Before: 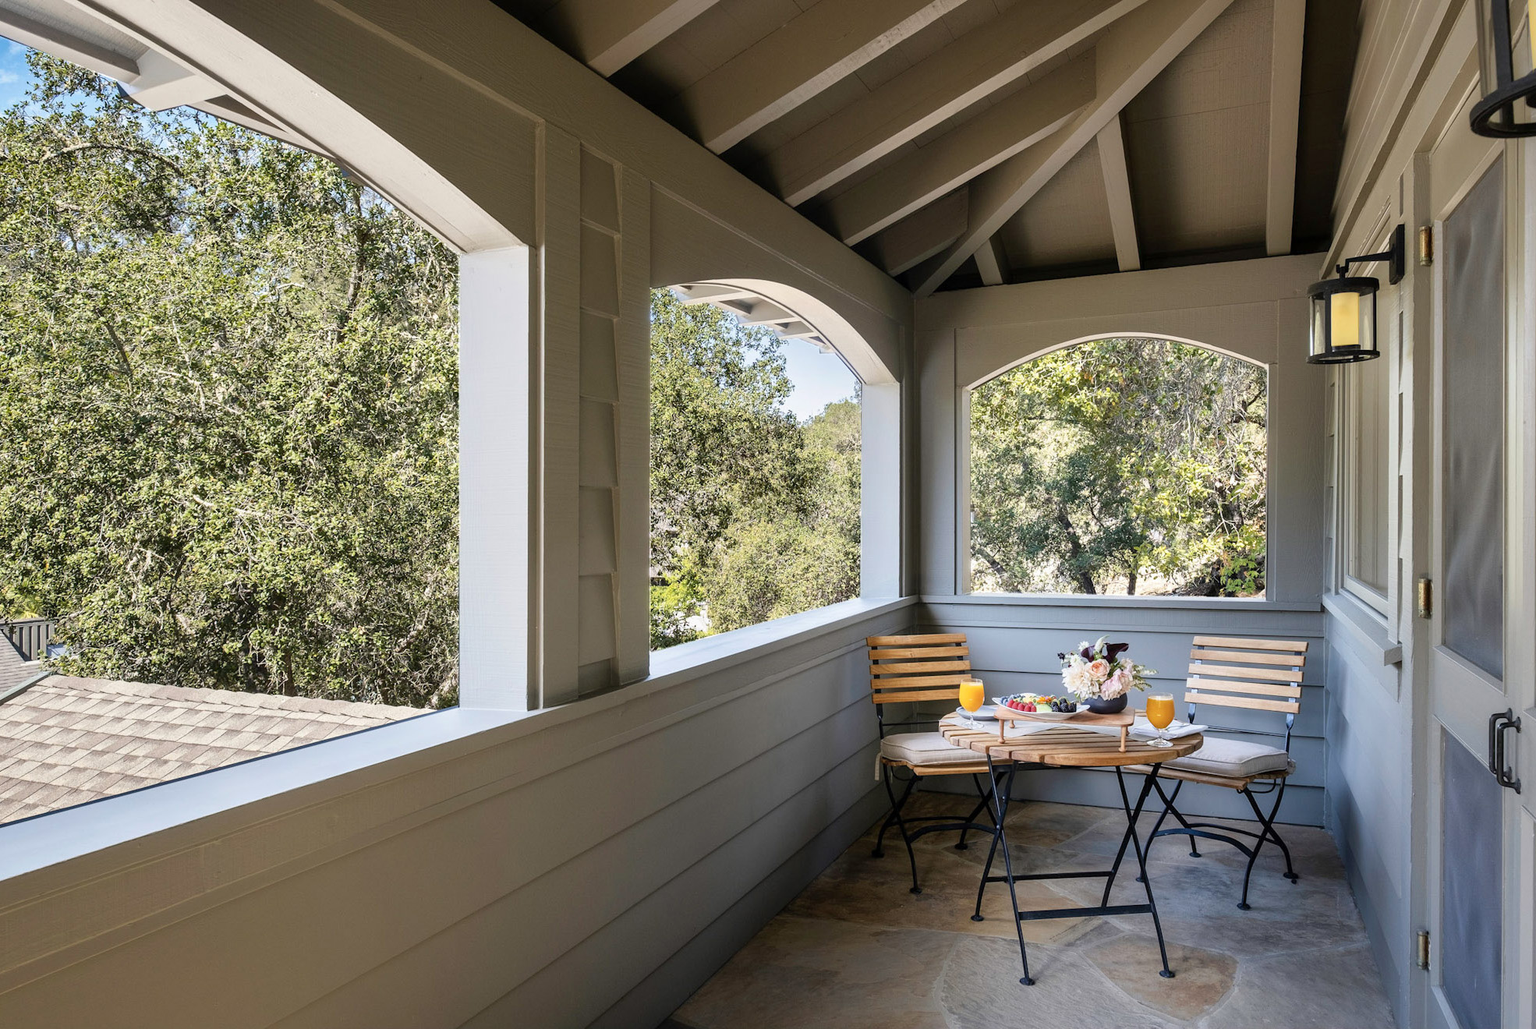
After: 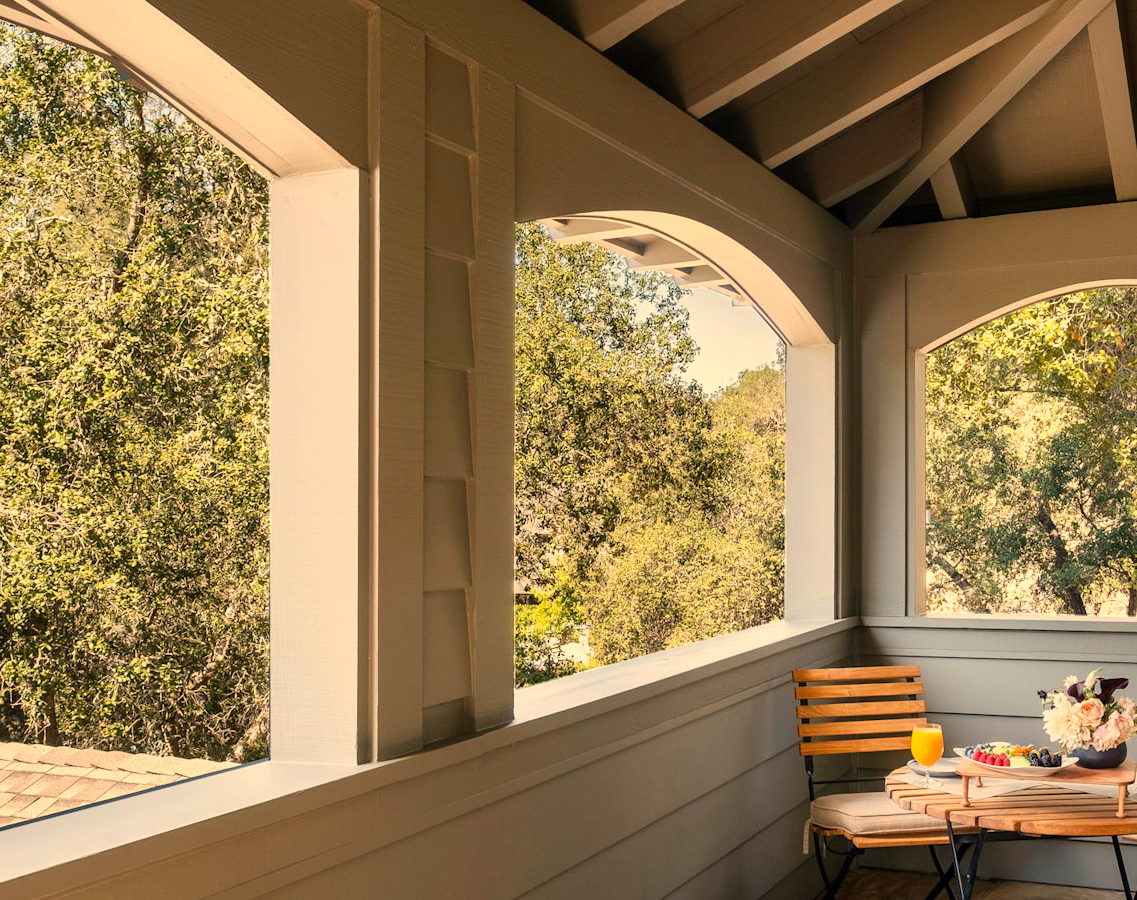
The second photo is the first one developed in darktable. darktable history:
crop: left 16.202%, top 11.208%, right 26.045%, bottom 20.557%
white balance: red 1.138, green 0.996, blue 0.812
